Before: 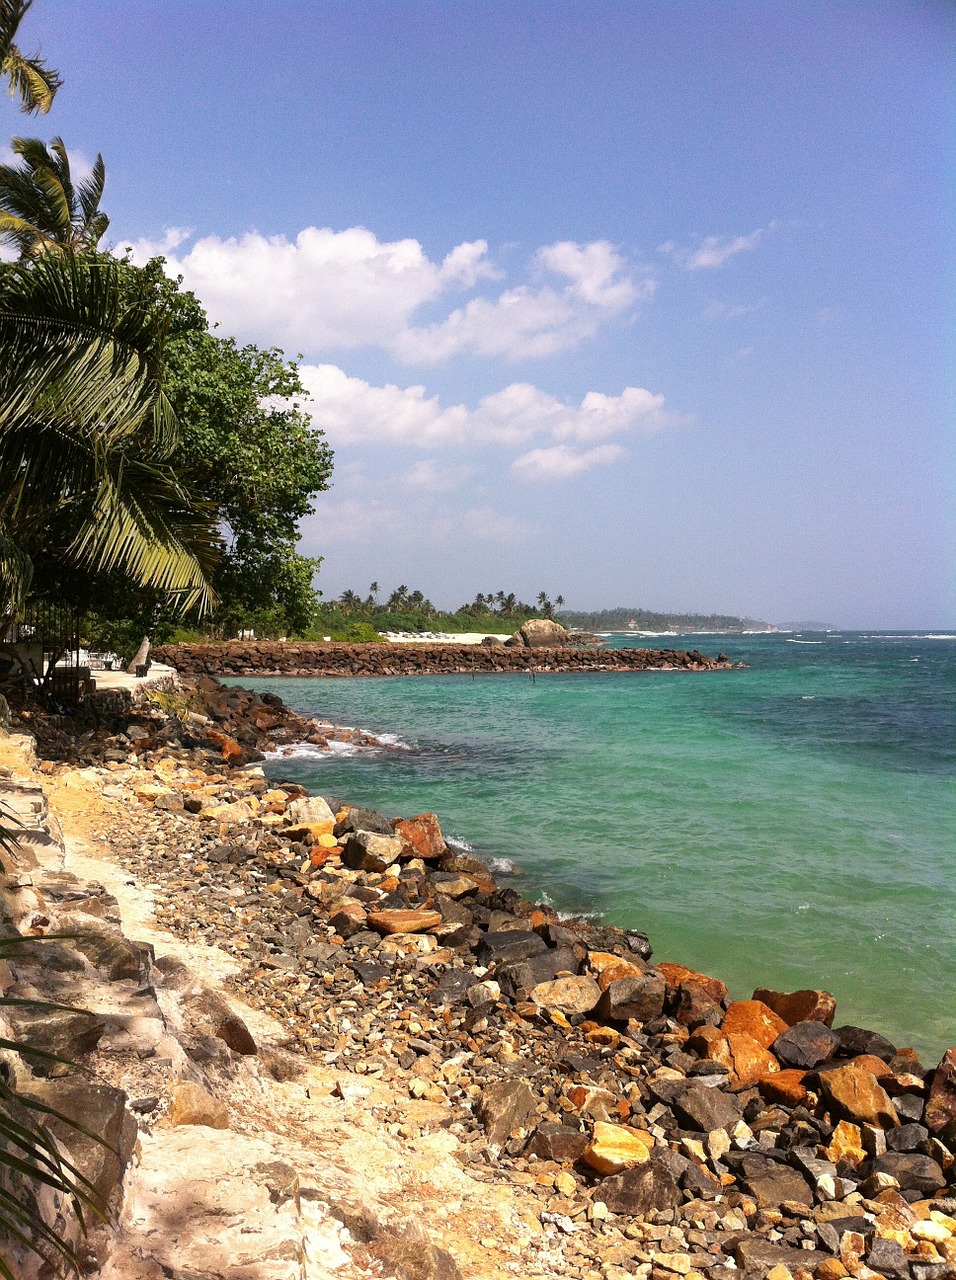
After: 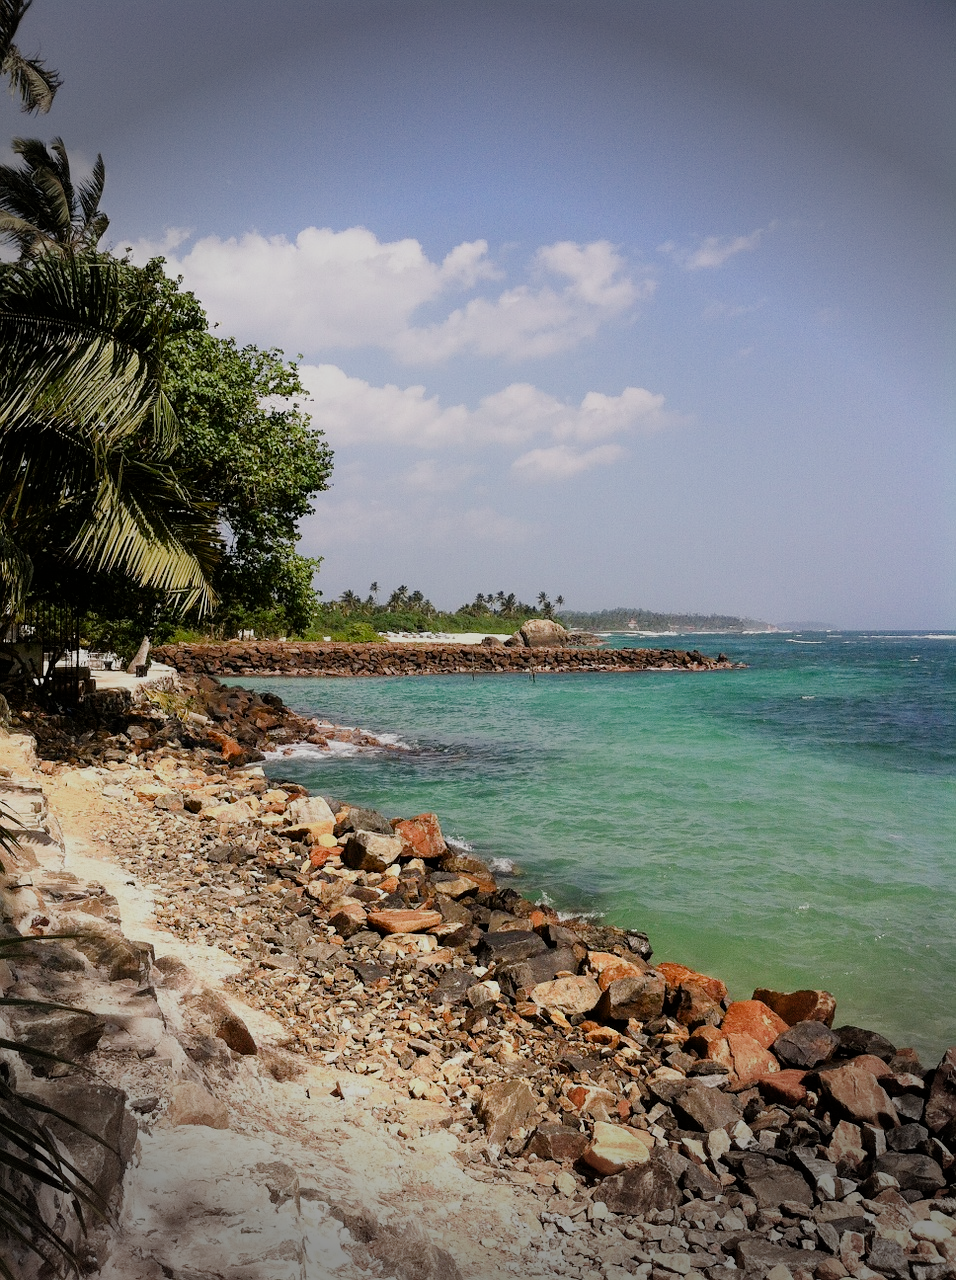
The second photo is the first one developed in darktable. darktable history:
filmic rgb: black relative exposure -7.65 EV, white relative exposure 4.56 EV, hardness 3.61, iterations of high-quality reconstruction 10
vignetting: fall-off start 89.99%, fall-off radius 38.91%, brightness -0.575, width/height ratio 1.225, shape 1.29
color balance rgb: power › hue 75.29°, linear chroma grading › global chroma 14.568%, perceptual saturation grading › global saturation -10.095%, perceptual saturation grading › highlights -26.918%, perceptual saturation grading › shadows 21.139%
